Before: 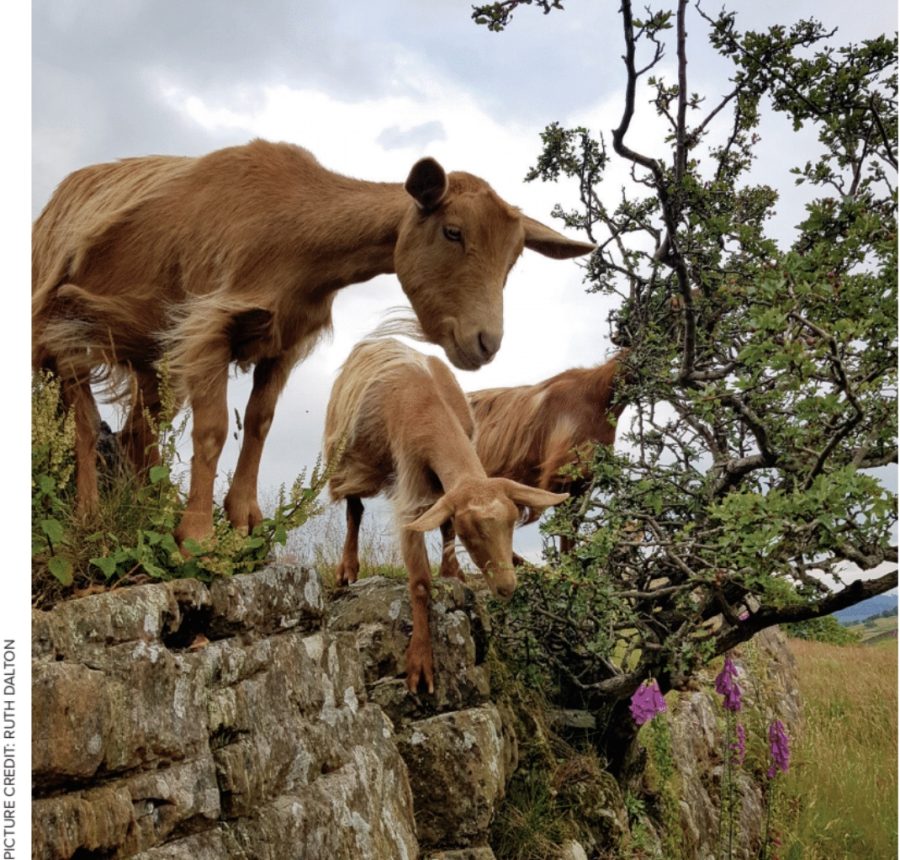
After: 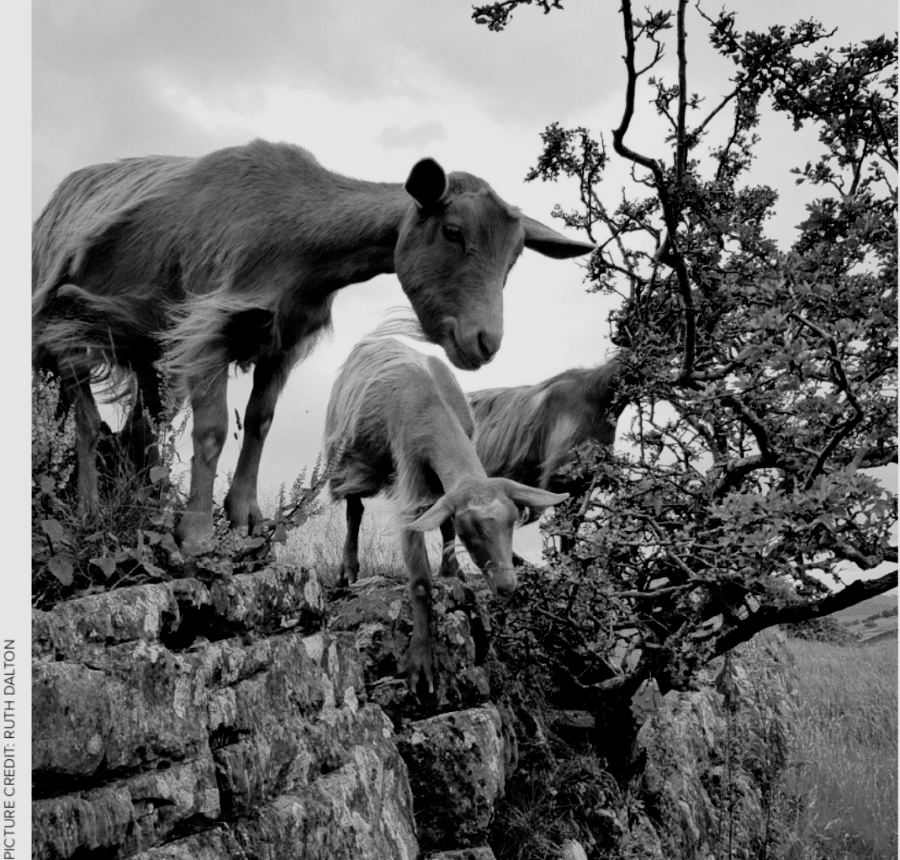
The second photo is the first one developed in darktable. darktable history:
filmic rgb: black relative exposure -5 EV, white relative exposure 3.5 EV, hardness 3.19, contrast 1.2, highlights saturation mix -50%
monochrome: a 16.06, b 15.48, size 1
